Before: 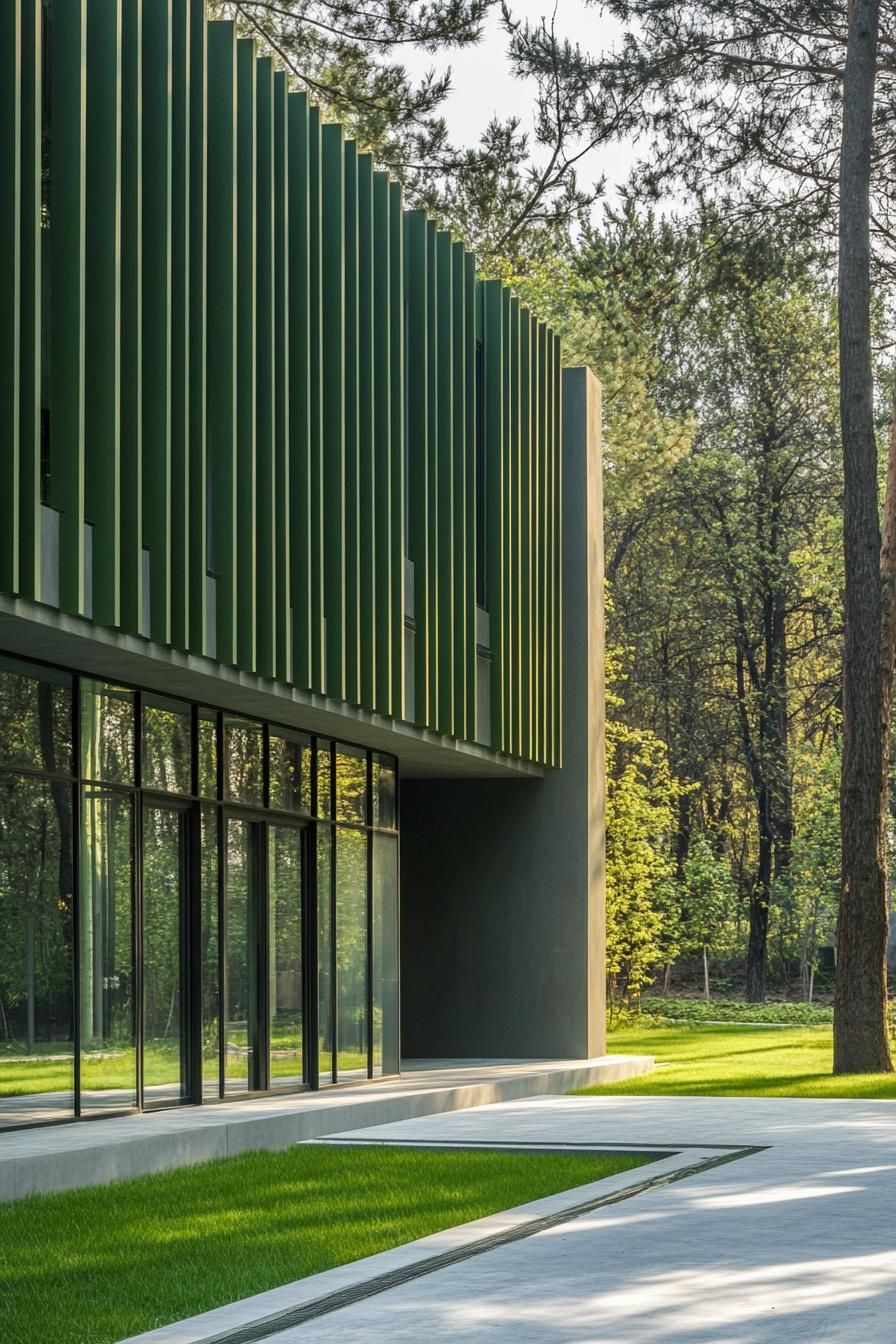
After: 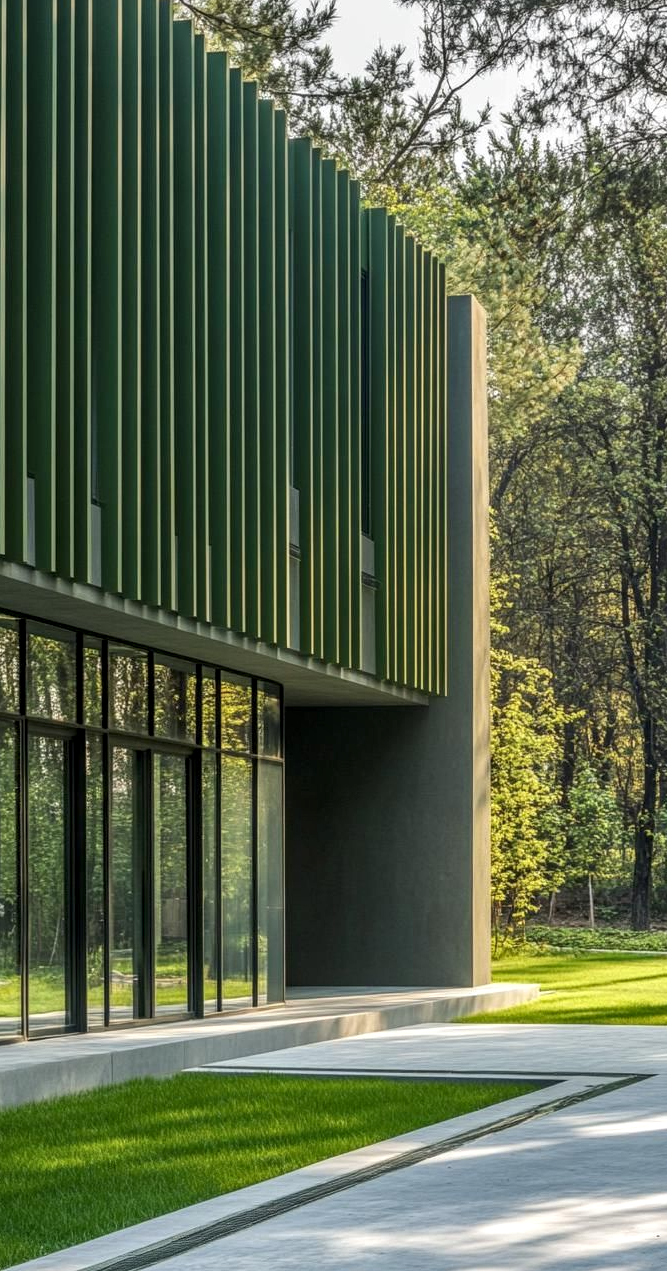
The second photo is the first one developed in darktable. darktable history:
crop and rotate: left 12.94%, top 5.389%, right 12.596%
local contrast: on, module defaults
